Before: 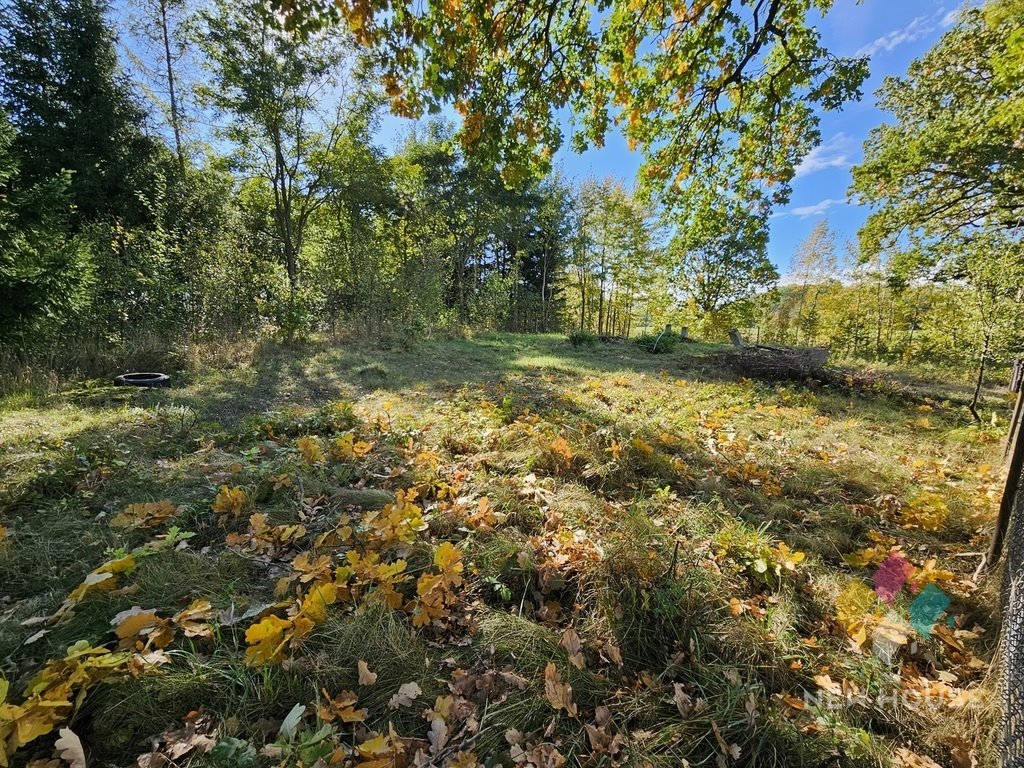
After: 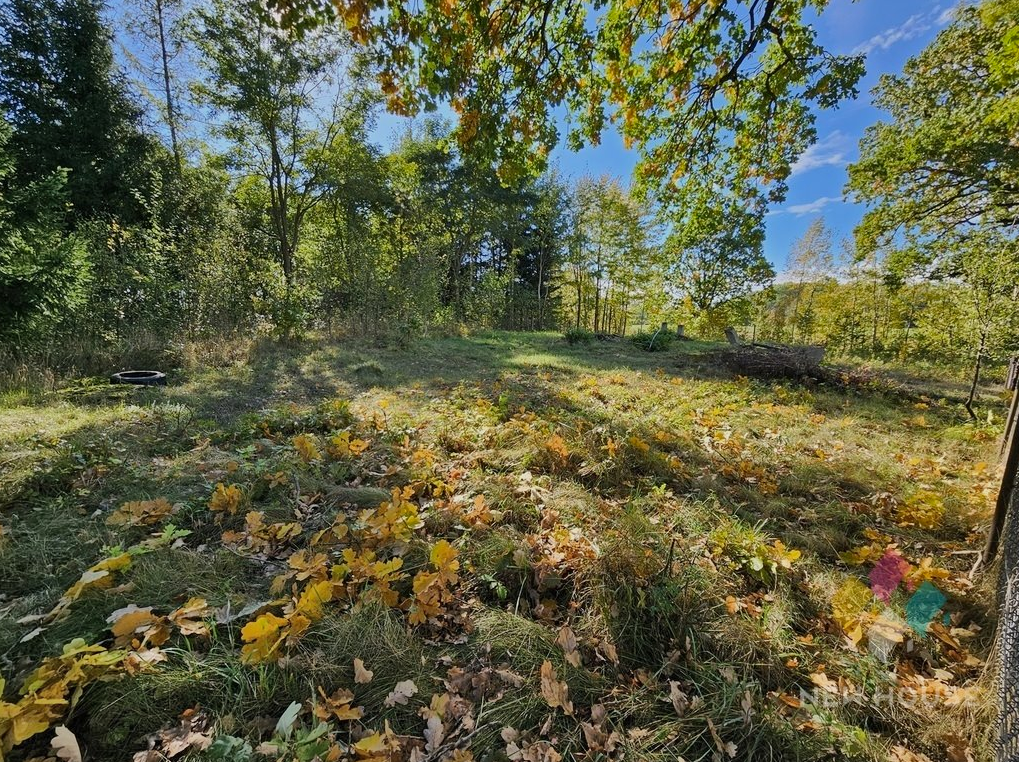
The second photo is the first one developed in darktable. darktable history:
shadows and highlights: shadows 79.56, white point adjustment -8.96, highlights -61.35, soften with gaussian
crop and rotate: left 0.487%, top 0.274%, bottom 0.384%
